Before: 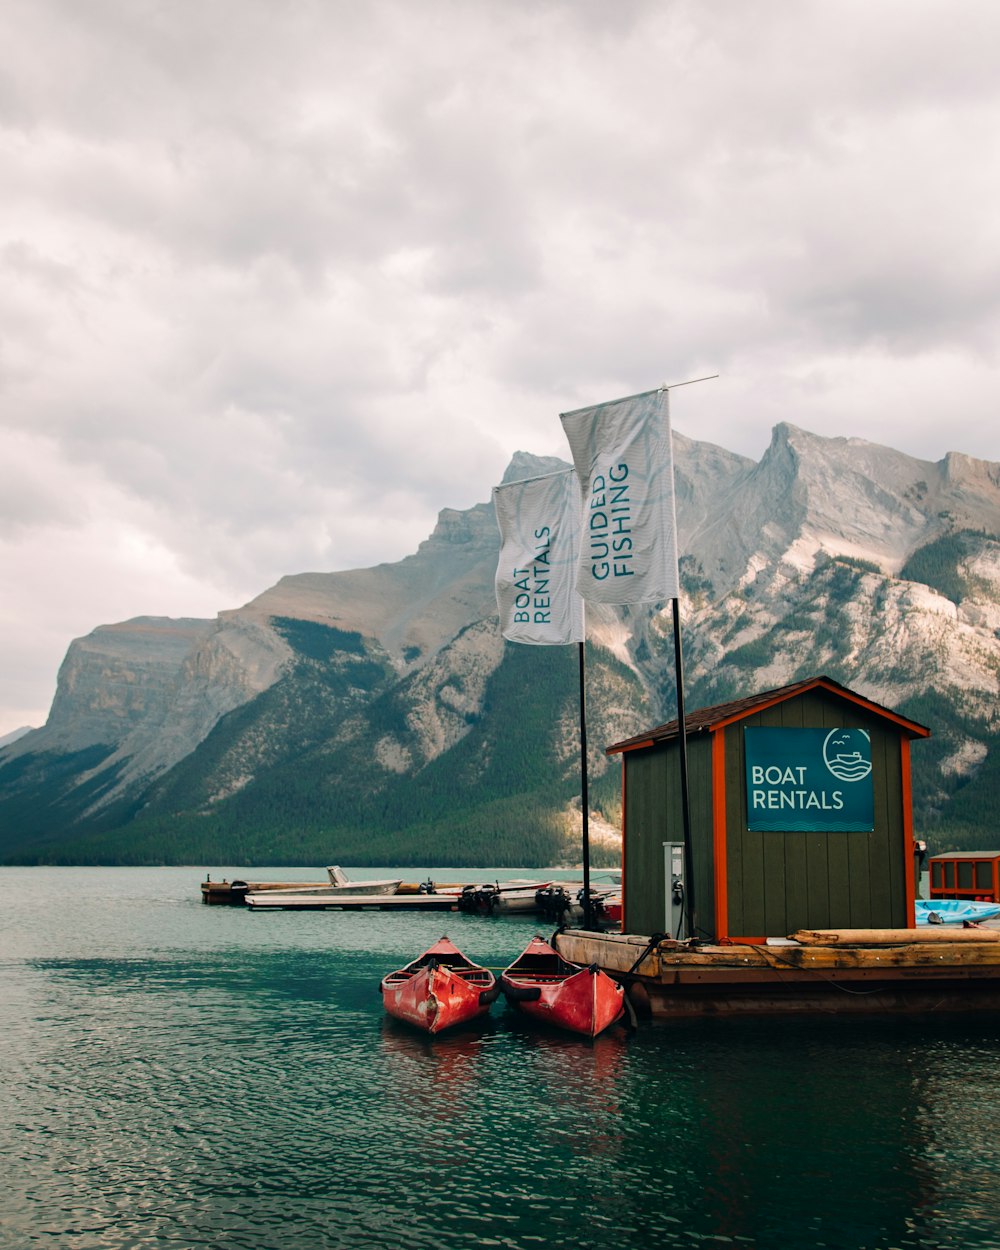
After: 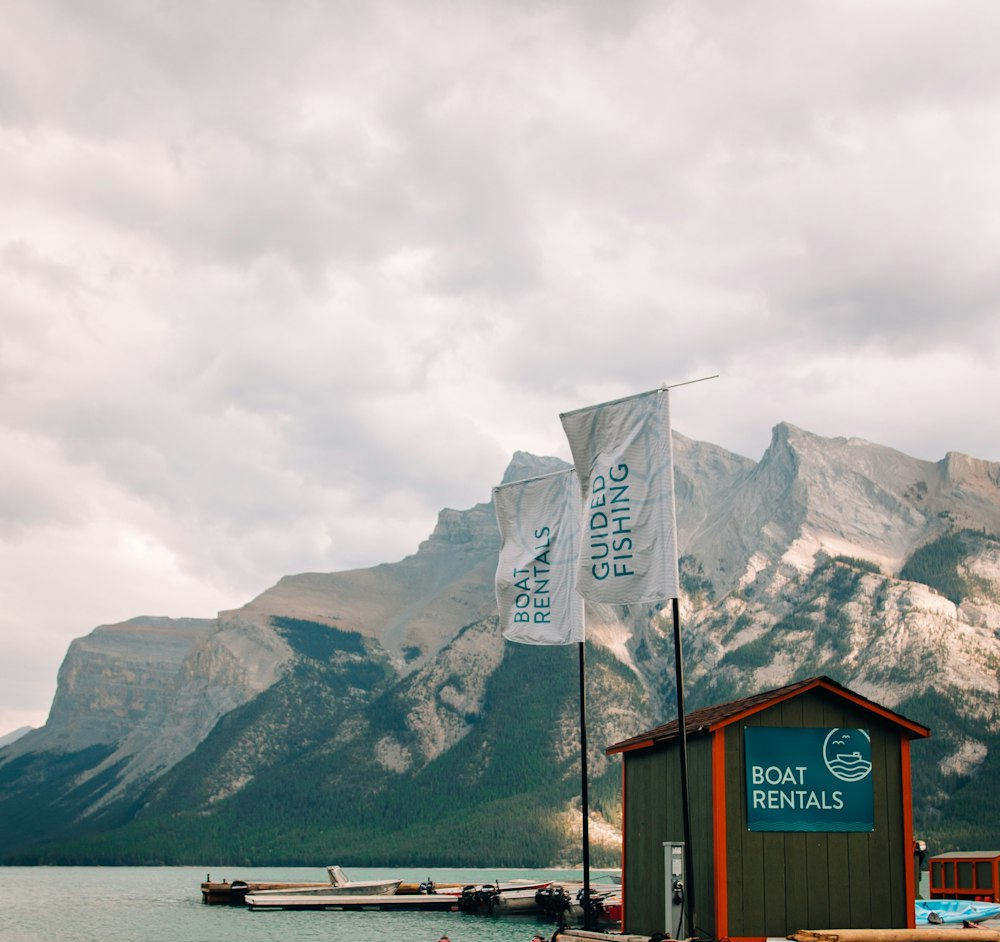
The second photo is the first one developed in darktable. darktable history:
crop: bottom 24.627%
